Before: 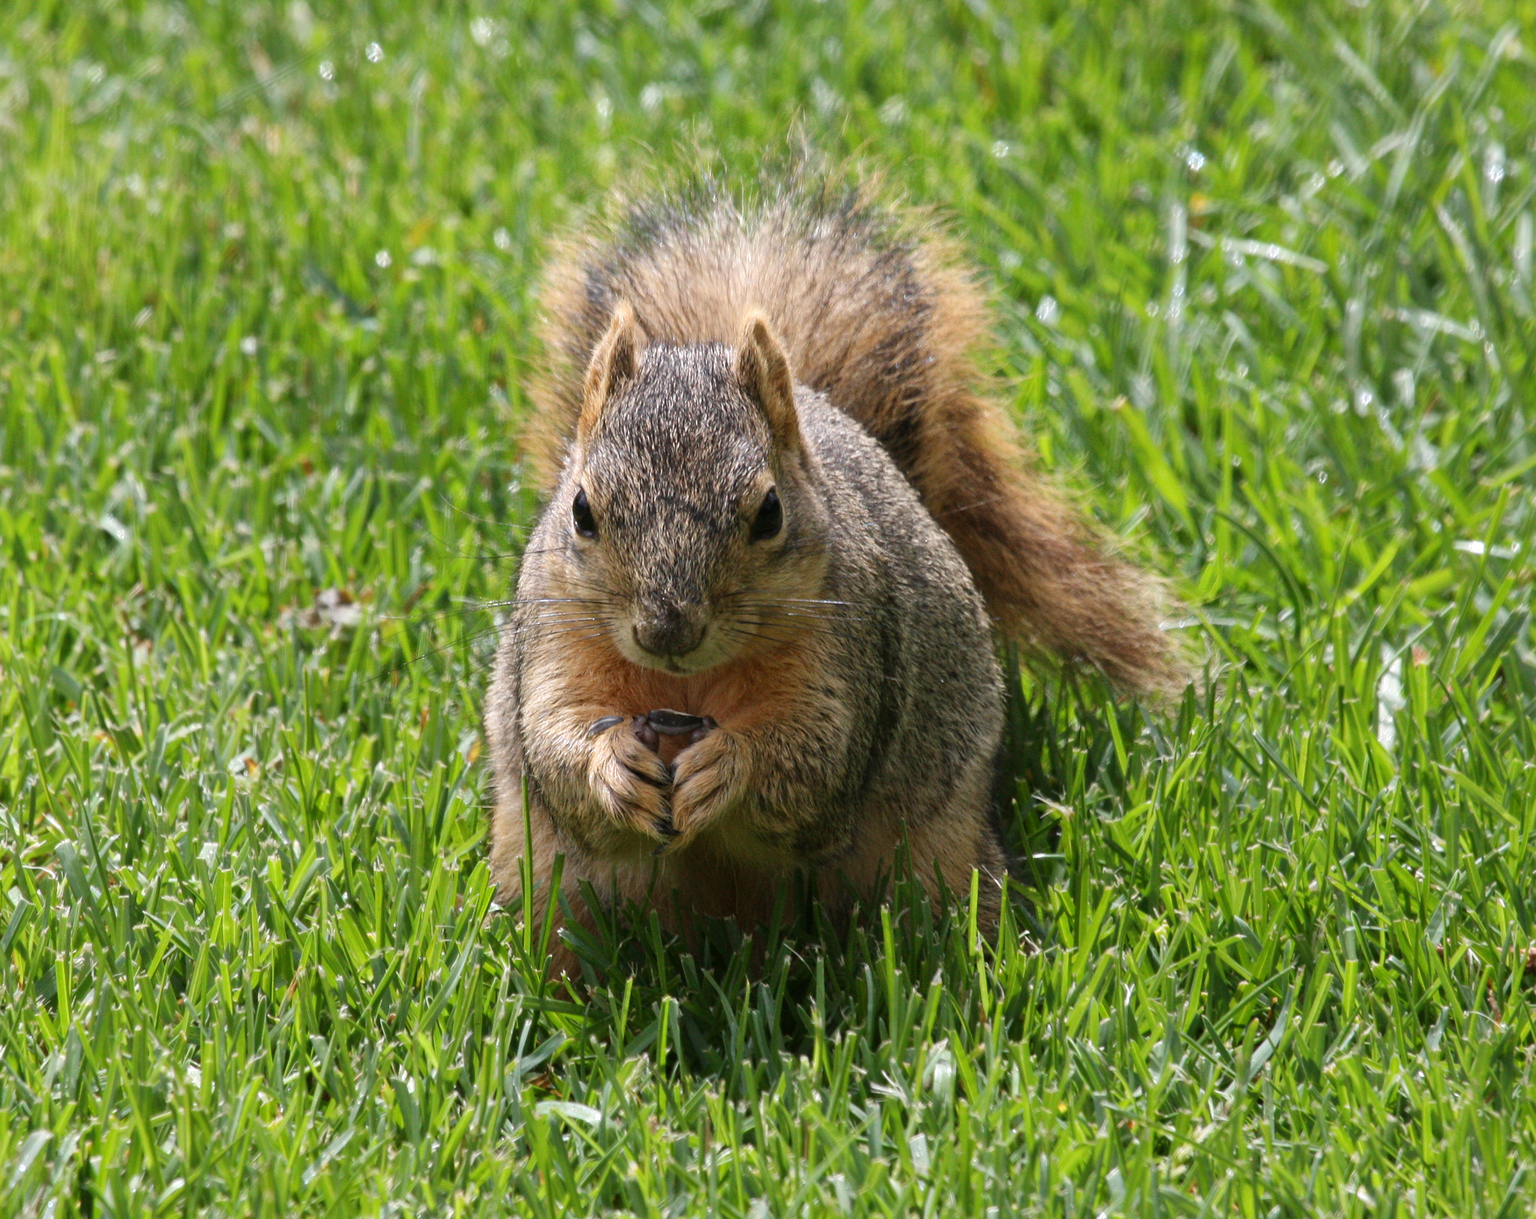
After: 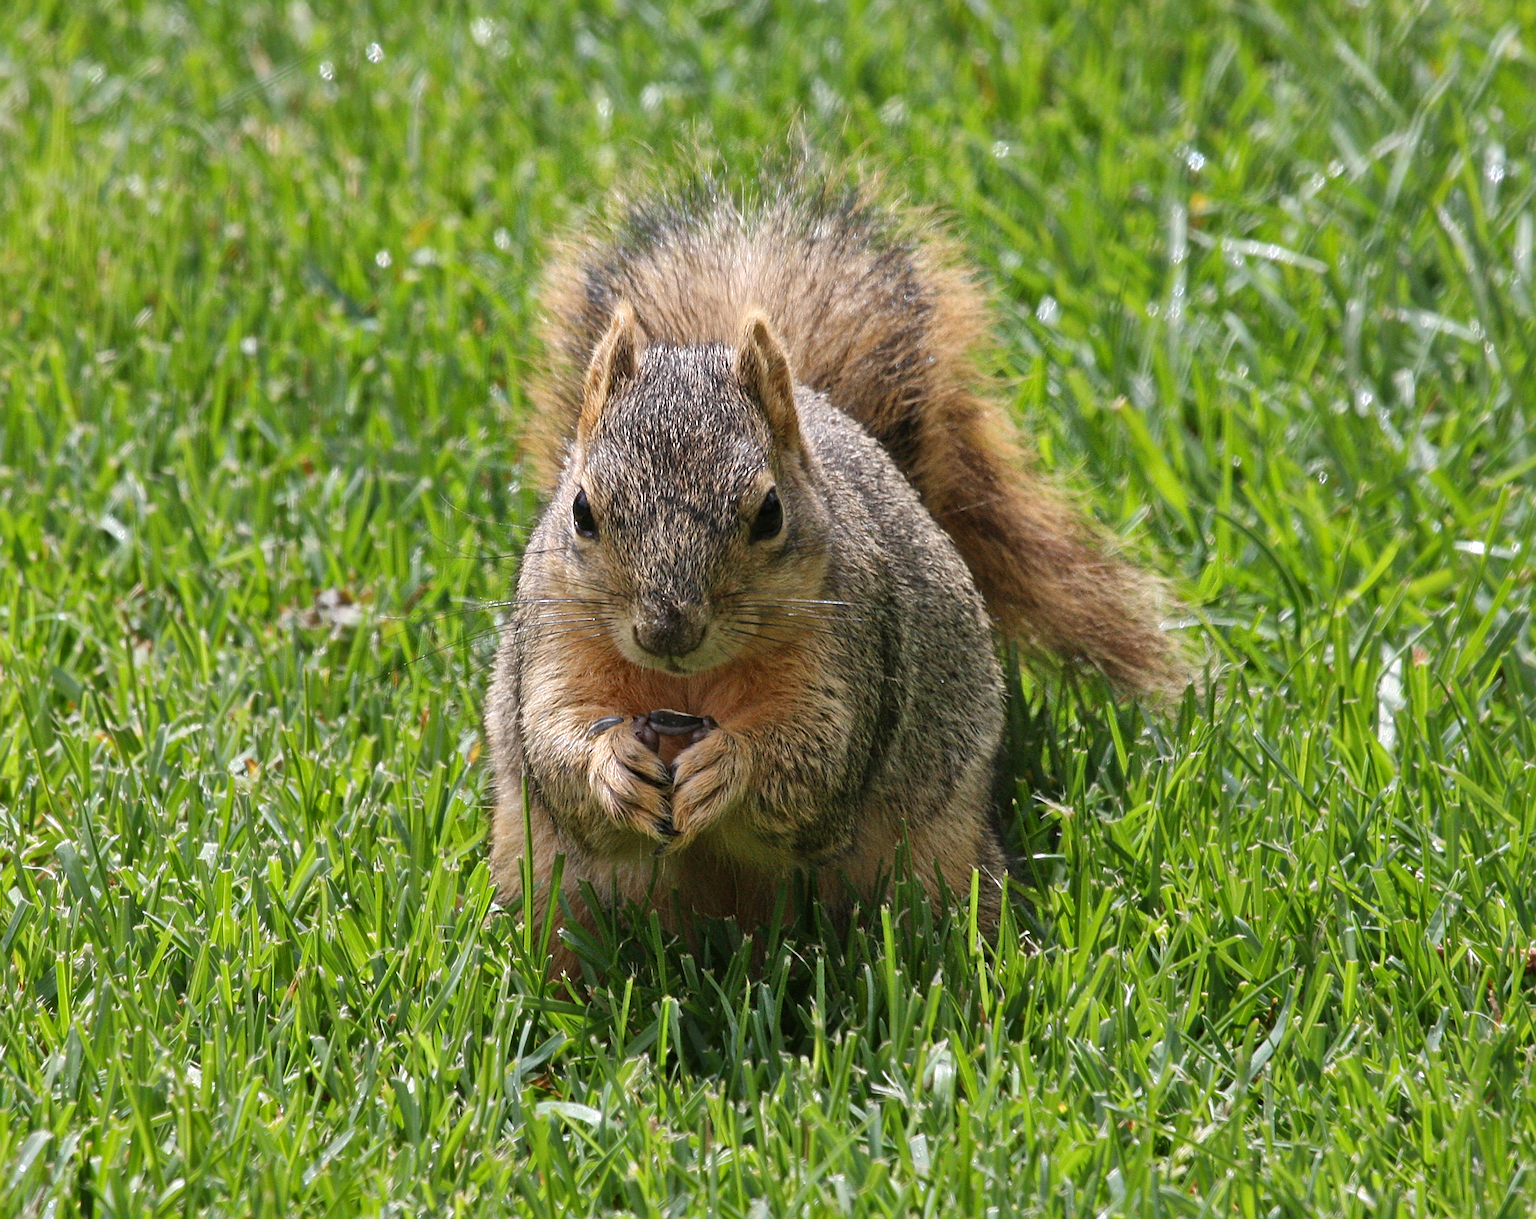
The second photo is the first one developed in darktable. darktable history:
sharpen: on, module defaults
shadows and highlights: highlights color adjustment 55.7%, low approximation 0.01, soften with gaussian
